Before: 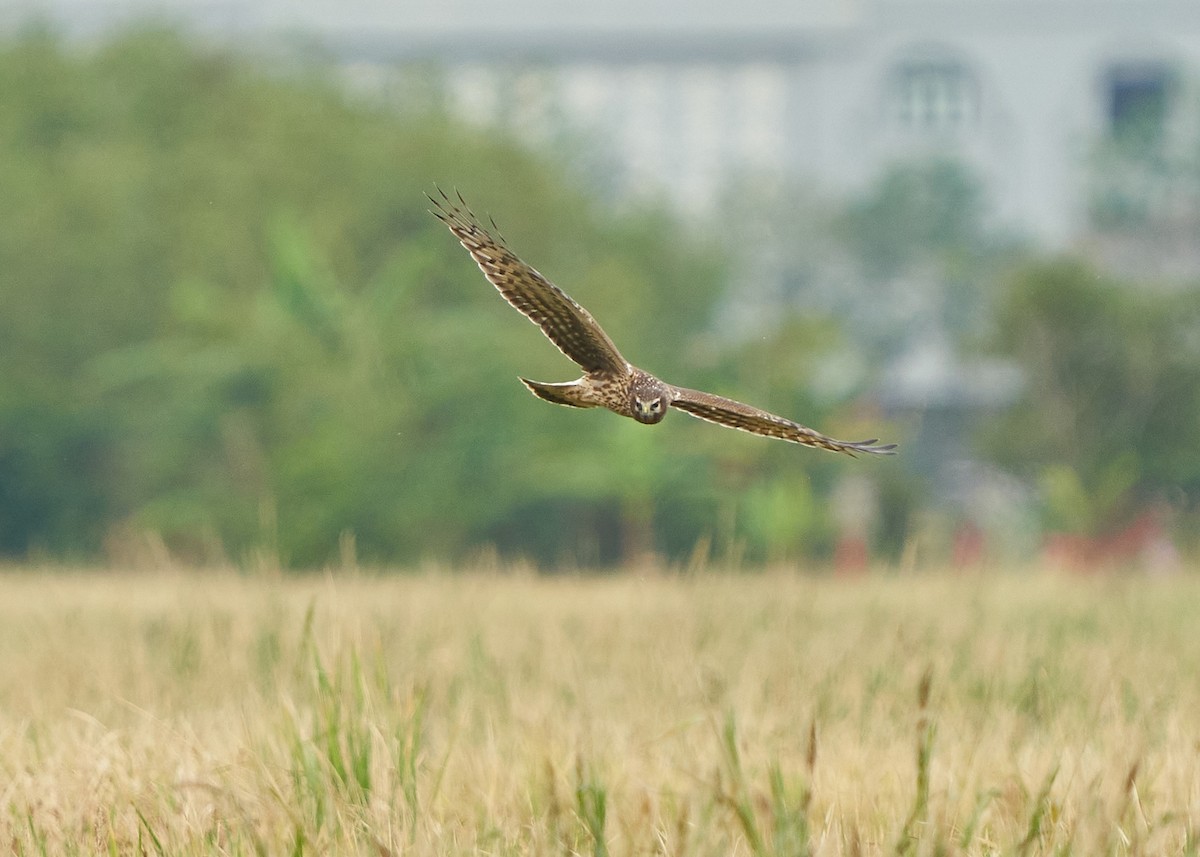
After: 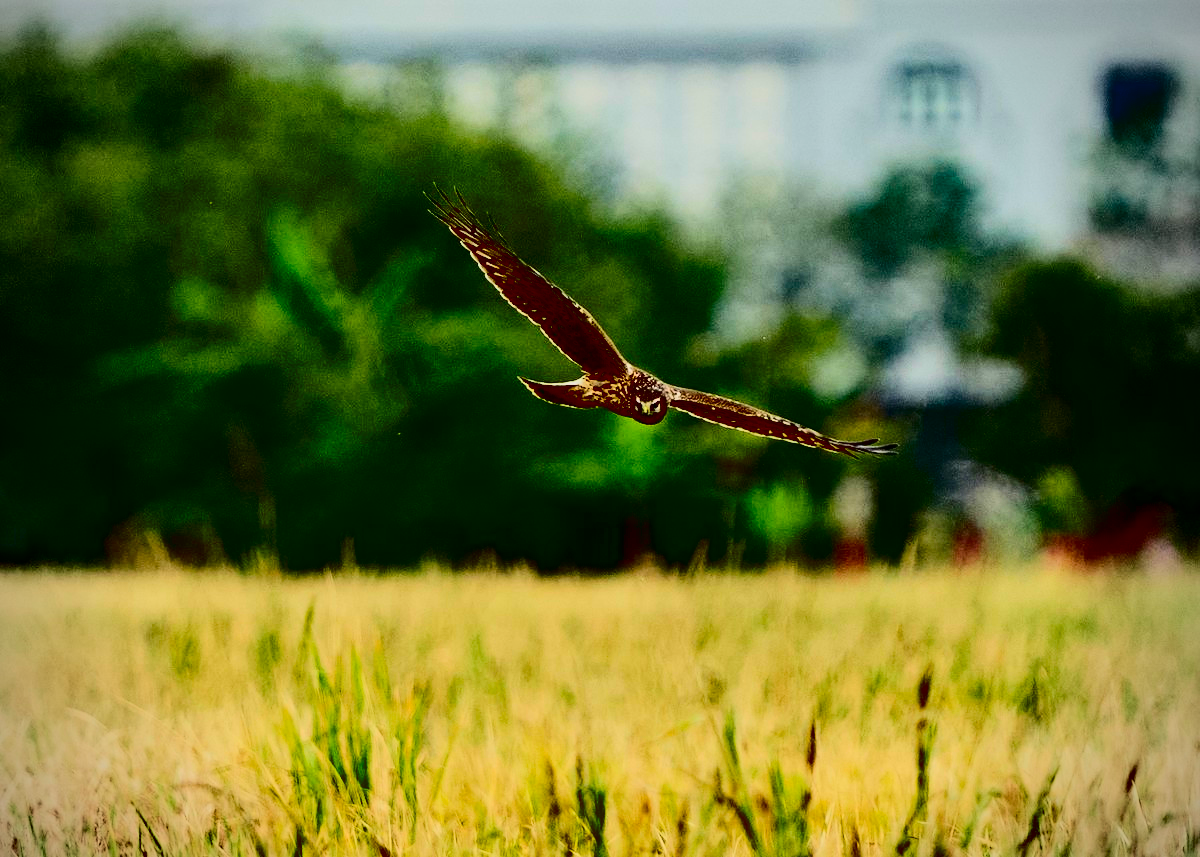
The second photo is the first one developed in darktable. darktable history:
vignetting: on, module defaults
exposure: black level correction 0.056, compensate highlight preservation false
contrast brightness saturation: contrast 0.77, brightness -1, saturation 1
shadows and highlights: radius 121.13, shadows 21.4, white point adjustment -9.72, highlights -14.39, soften with gaussian
